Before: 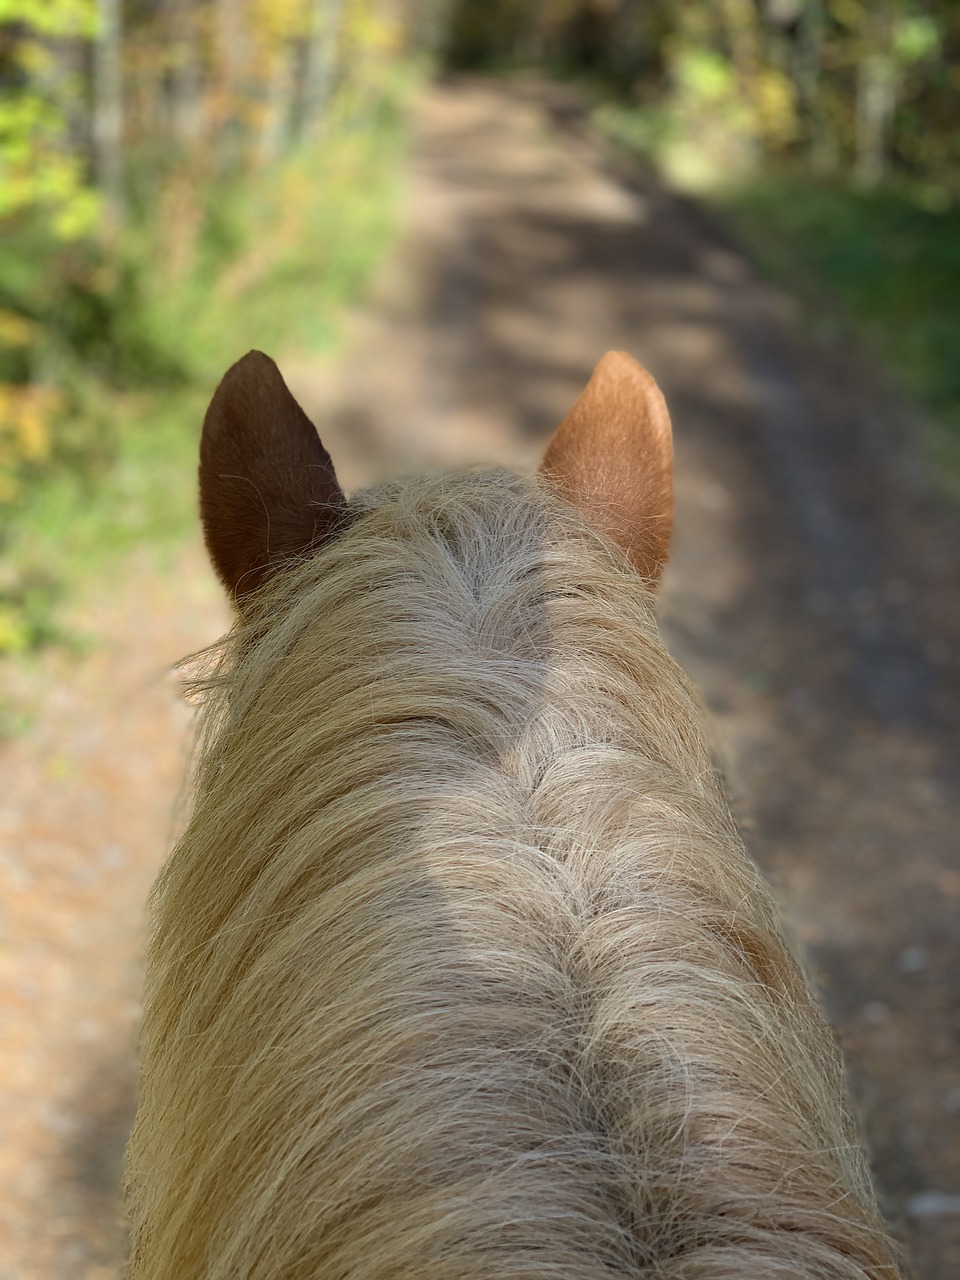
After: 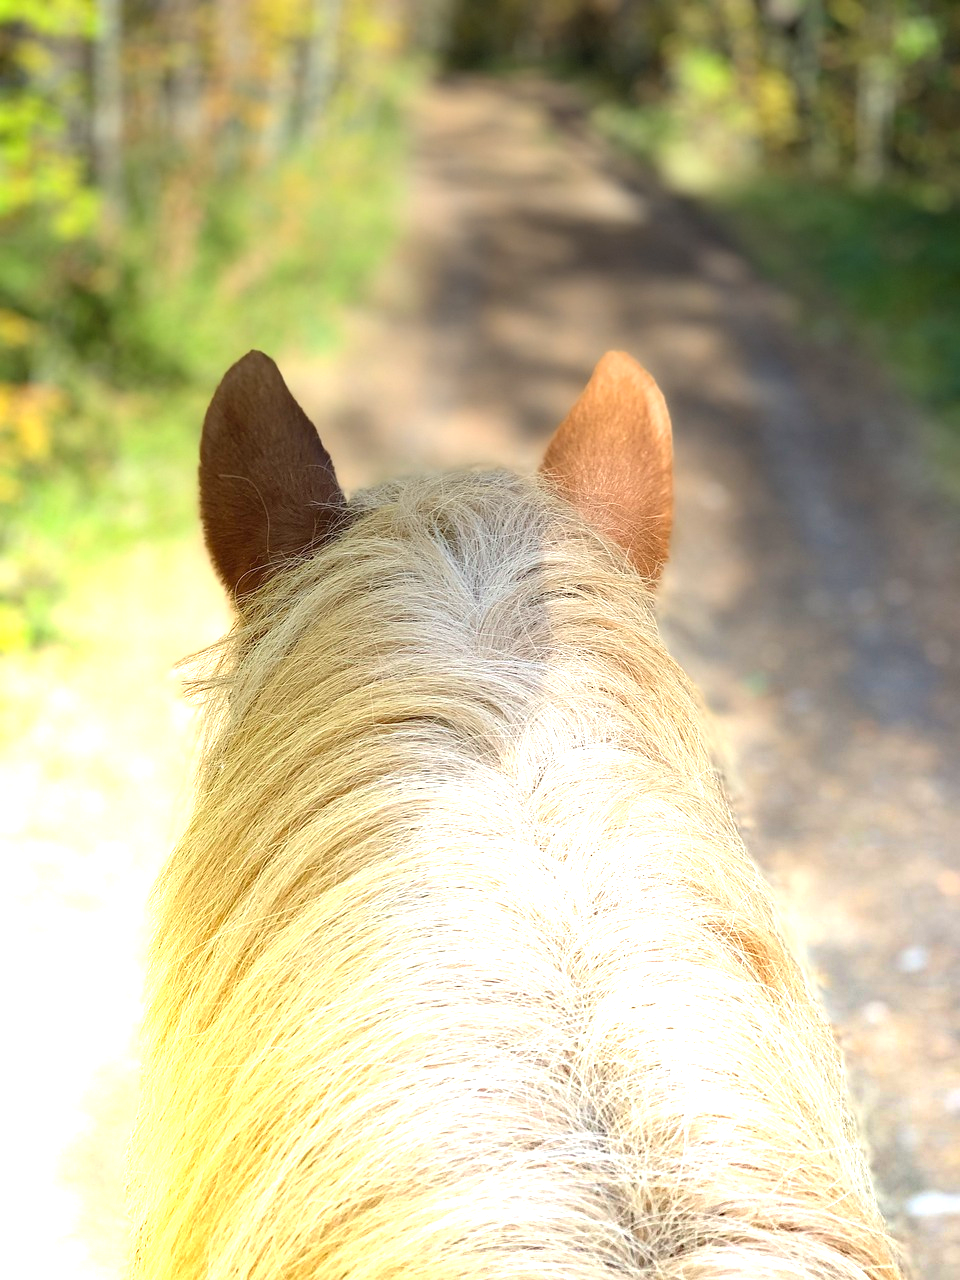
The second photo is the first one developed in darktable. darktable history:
contrast brightness saturation: contrast 0.07, brightness 0.08, saturation 0.18
graduated density: density -3.9 EV
